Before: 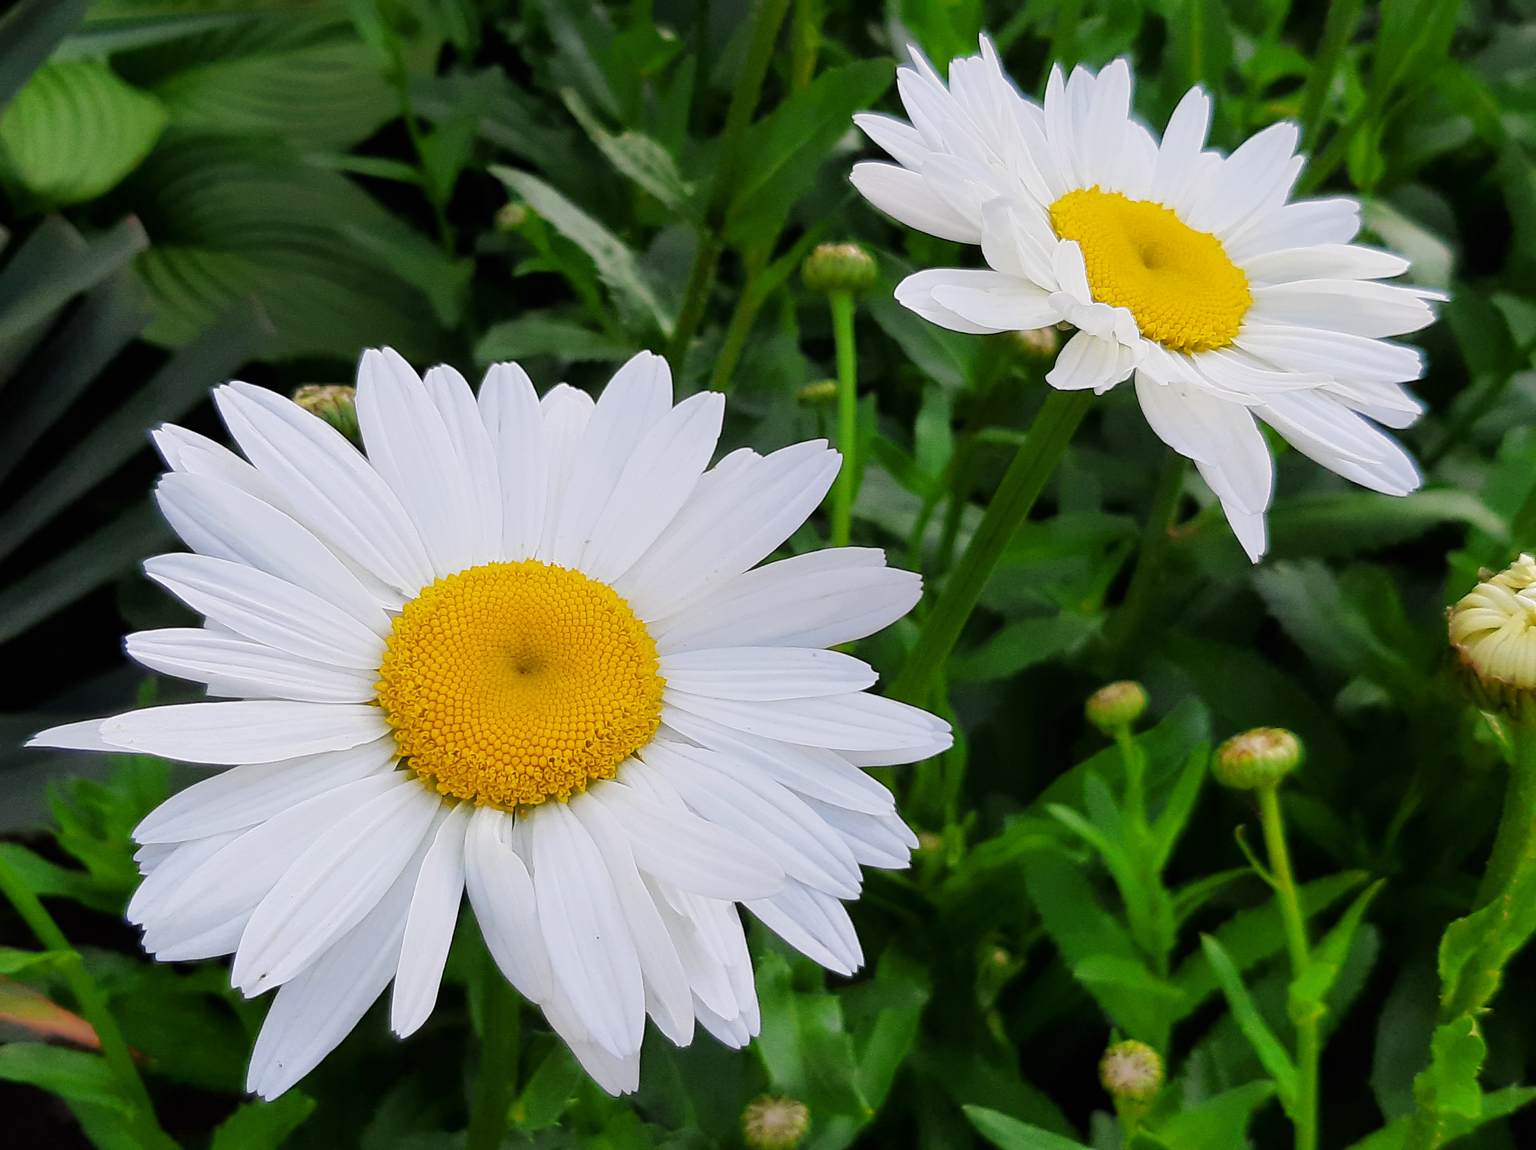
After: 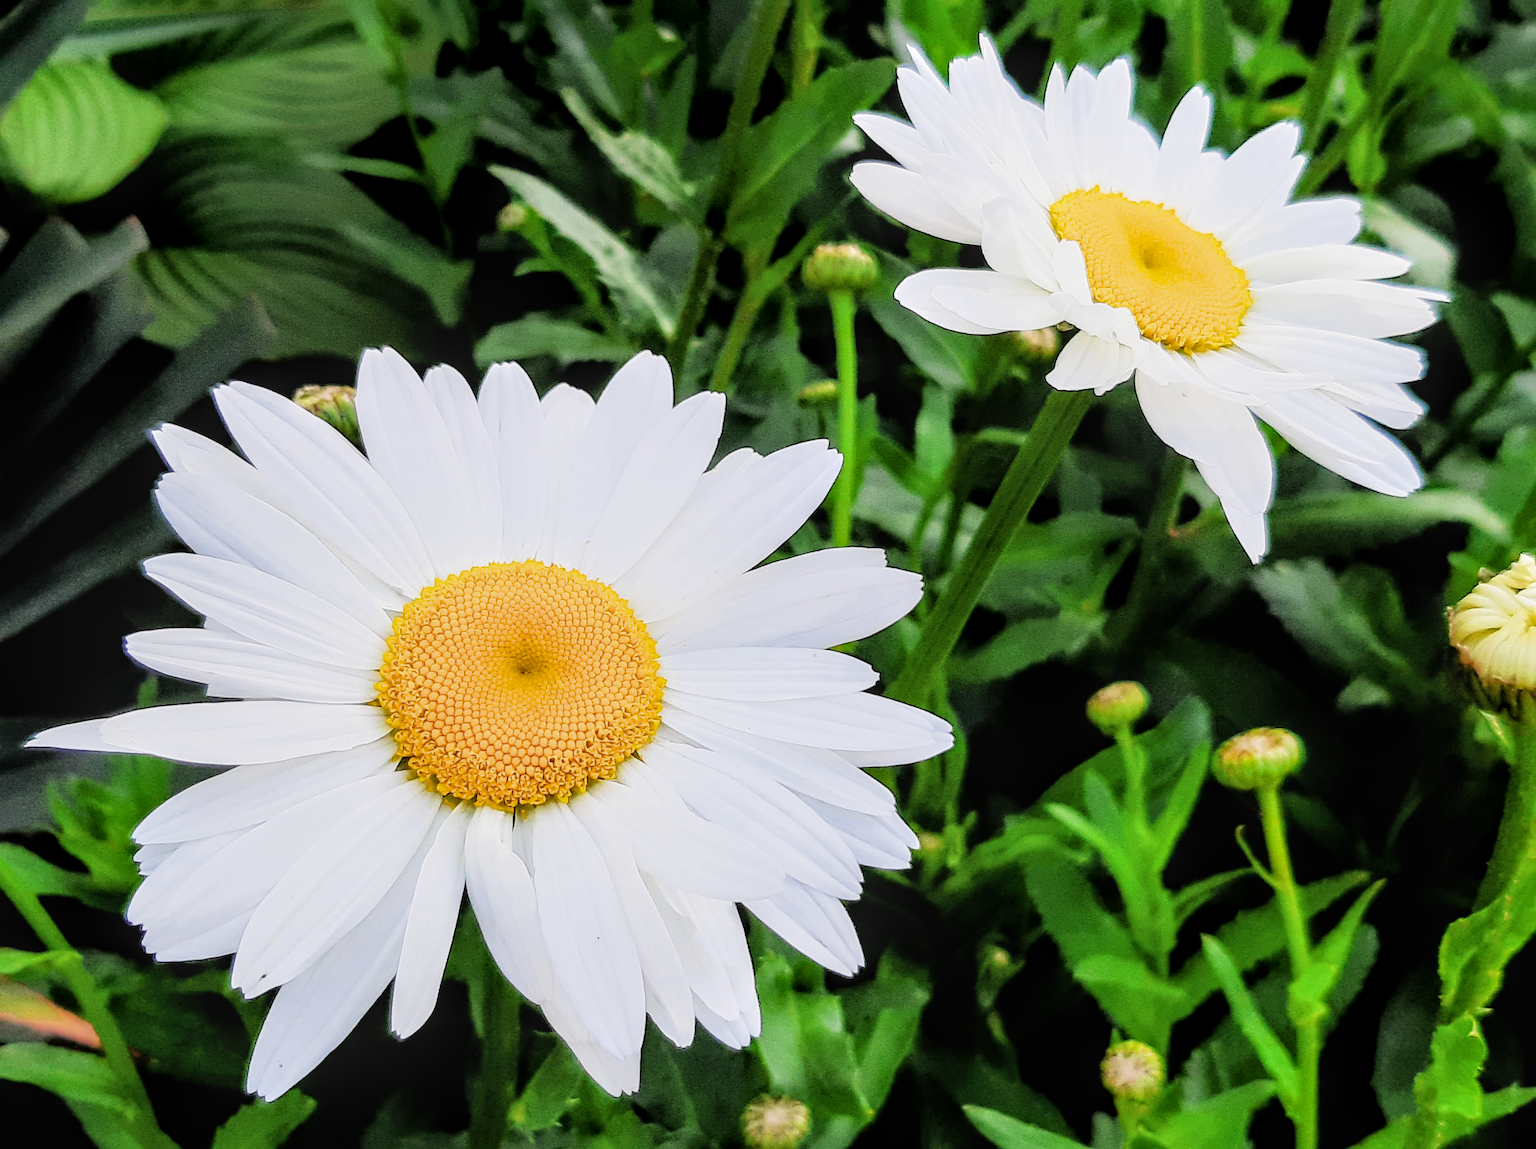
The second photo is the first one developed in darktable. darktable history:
exposure: black level correction 0, exposure 0.592 EV, compensate highlight preservation false
local contrast: on, module defaults
filmic rgb: black relative exposure -7.77 EV, white relative exposure 4.45 EV, hardness 3.75, latitude 49.5%, contrast 1.101
sharpen: amount 0.216
tone equalizer: -8 EV -0.44 EV, -7 EV -0.428 EV, -6 EV -0.31 EV, -5 EV -0.26 EV, -3 EV 0.251 EV, -2 EV 0.321 EV, -1 EV 0.397 EV, +0 EV 0.387 EV, mask exposure compensation -0.489 EV
